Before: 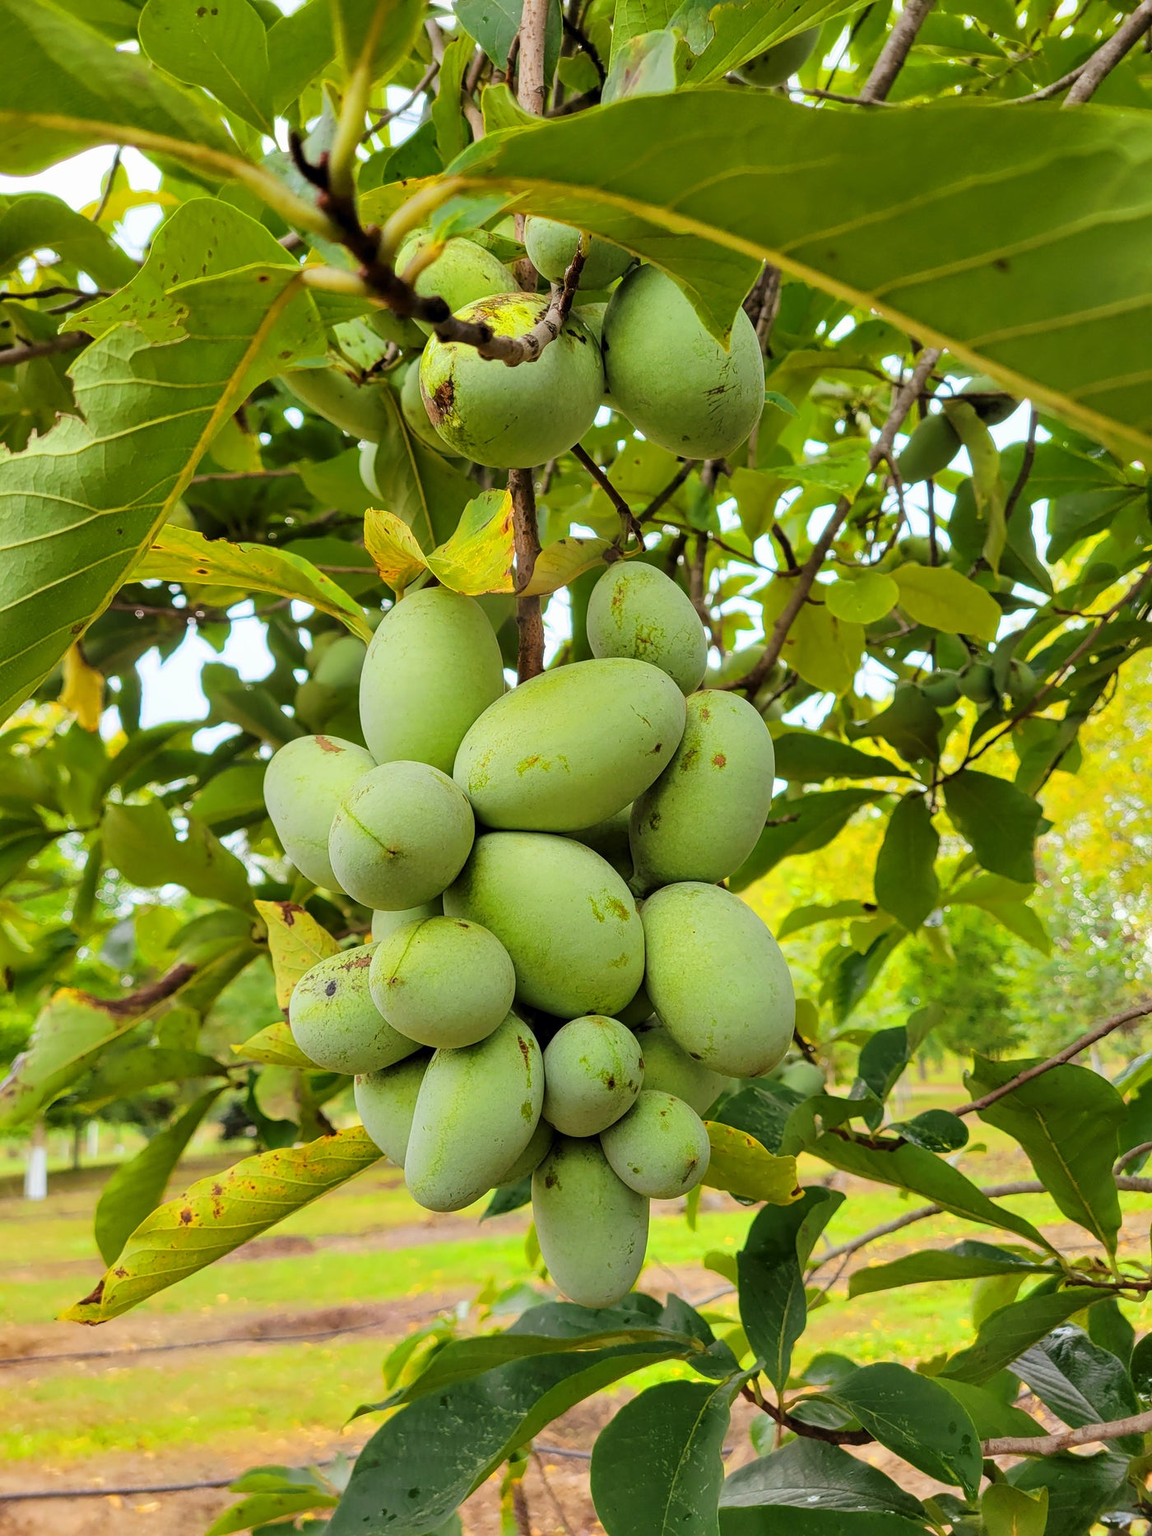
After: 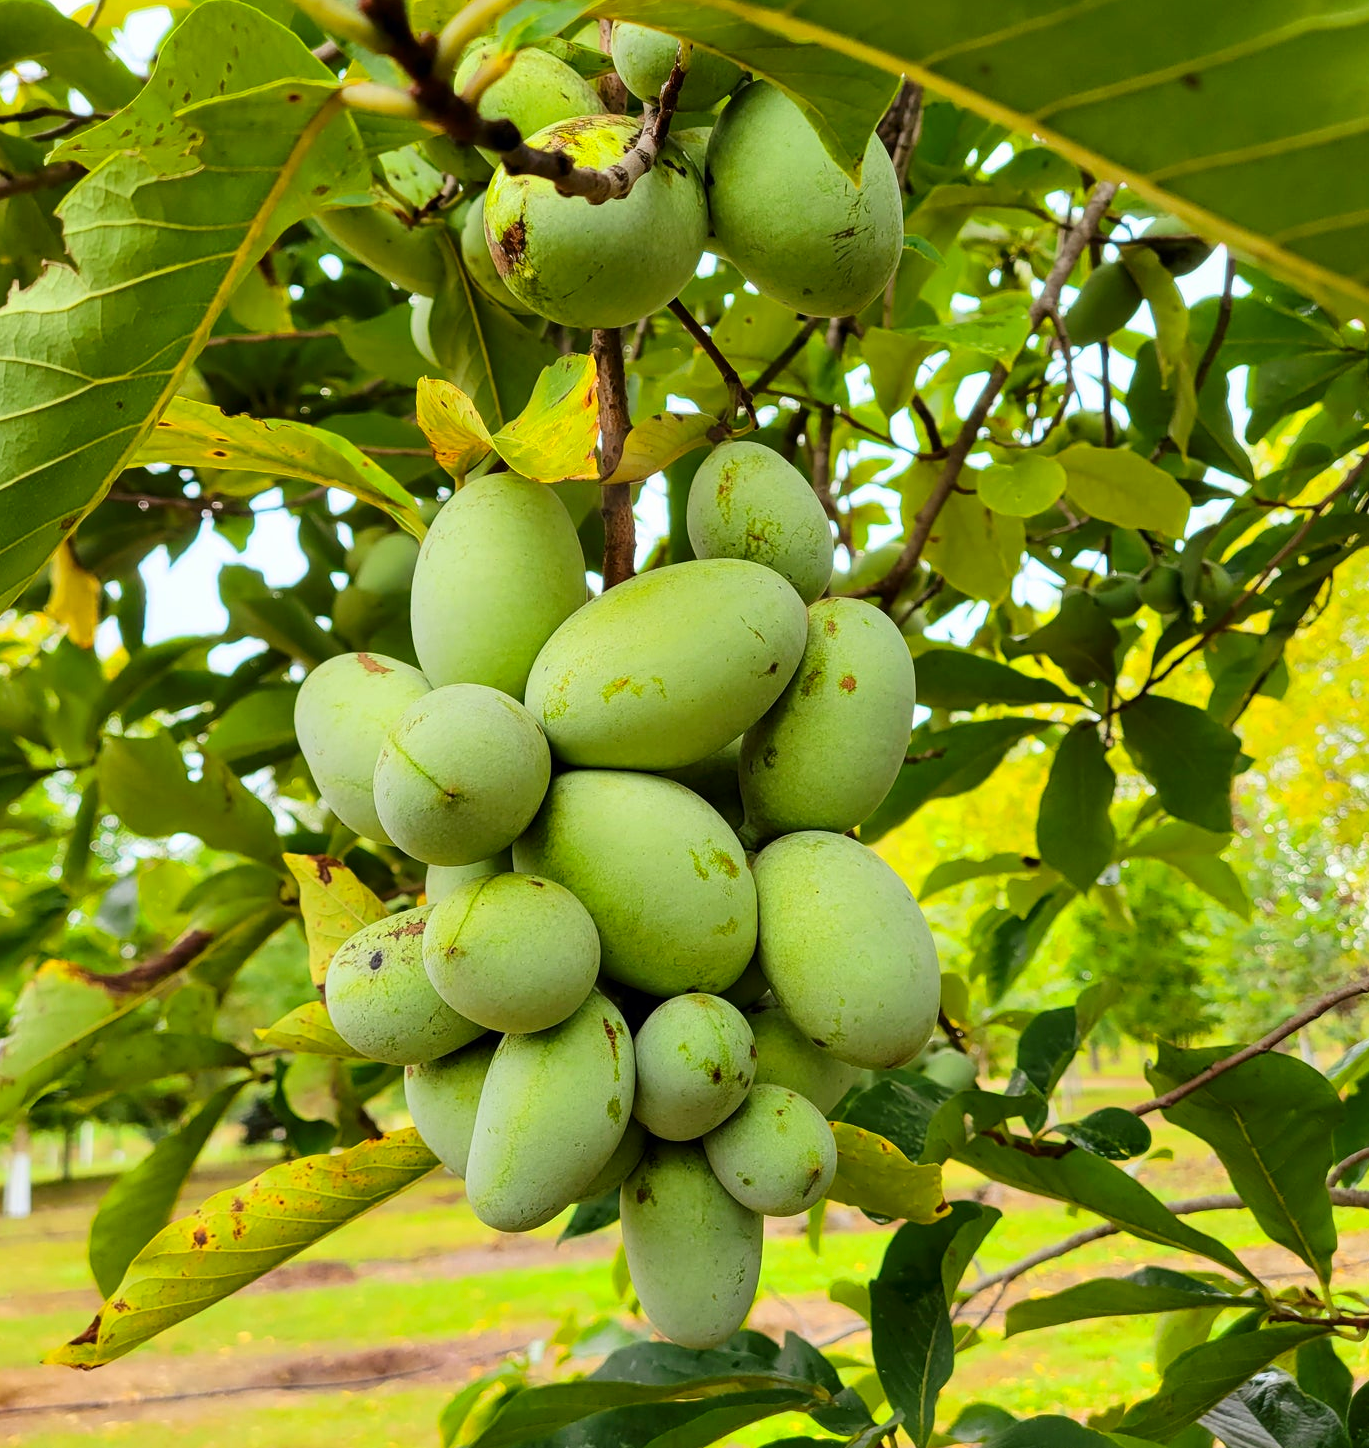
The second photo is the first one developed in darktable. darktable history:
crop and rotate: left 1.861%, top 12.983%, right 0.292%, bottom 9.433%
contrast brightness saturation: contrast 0.152, brightness -0.007, saturation 0.103
